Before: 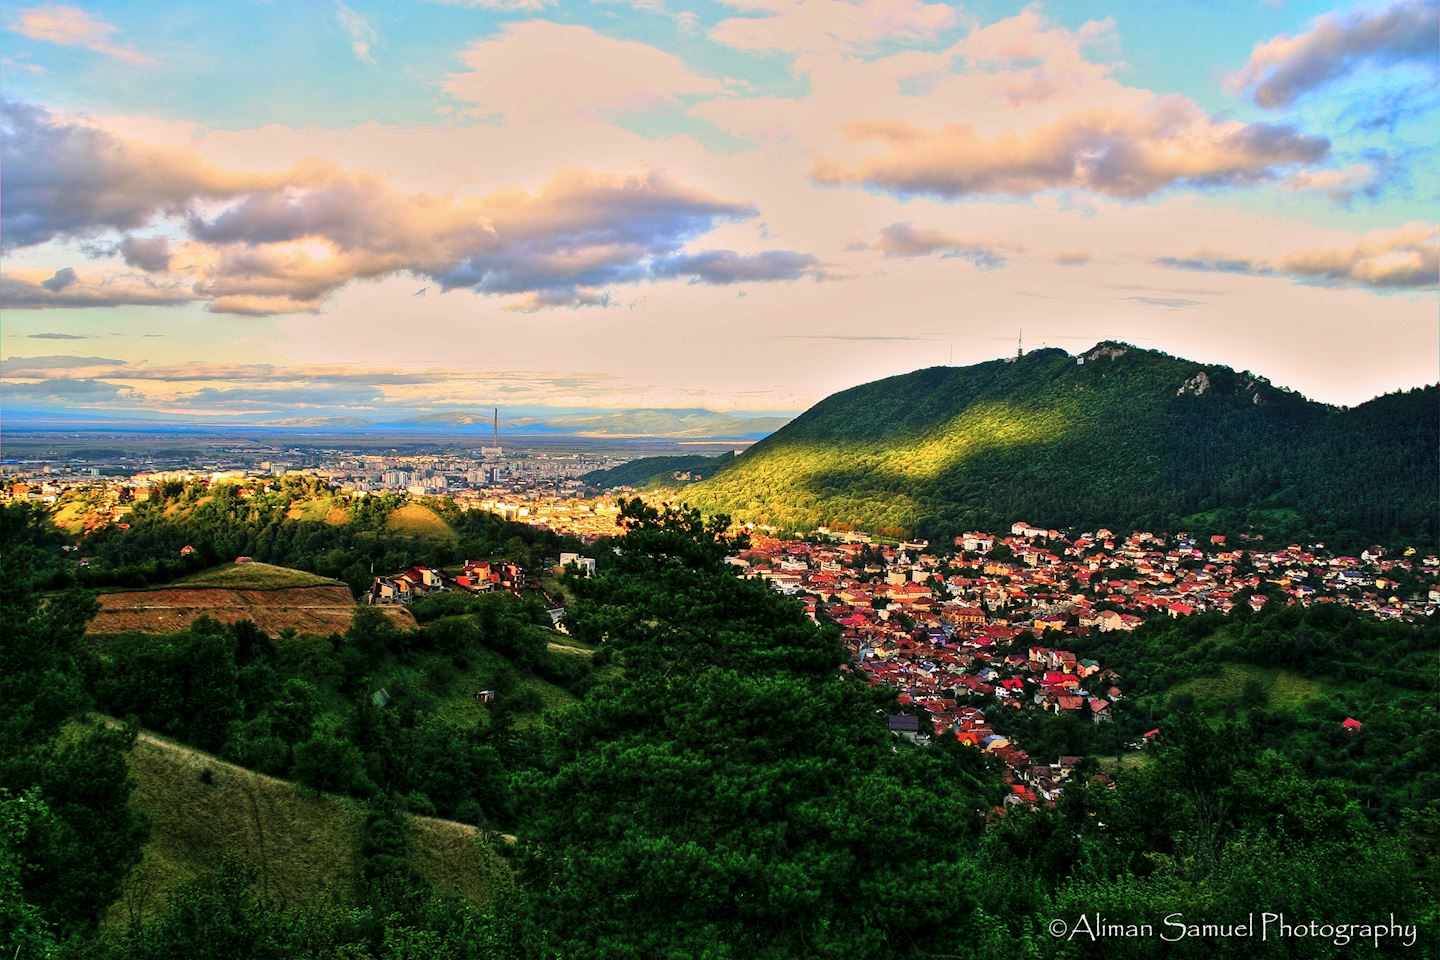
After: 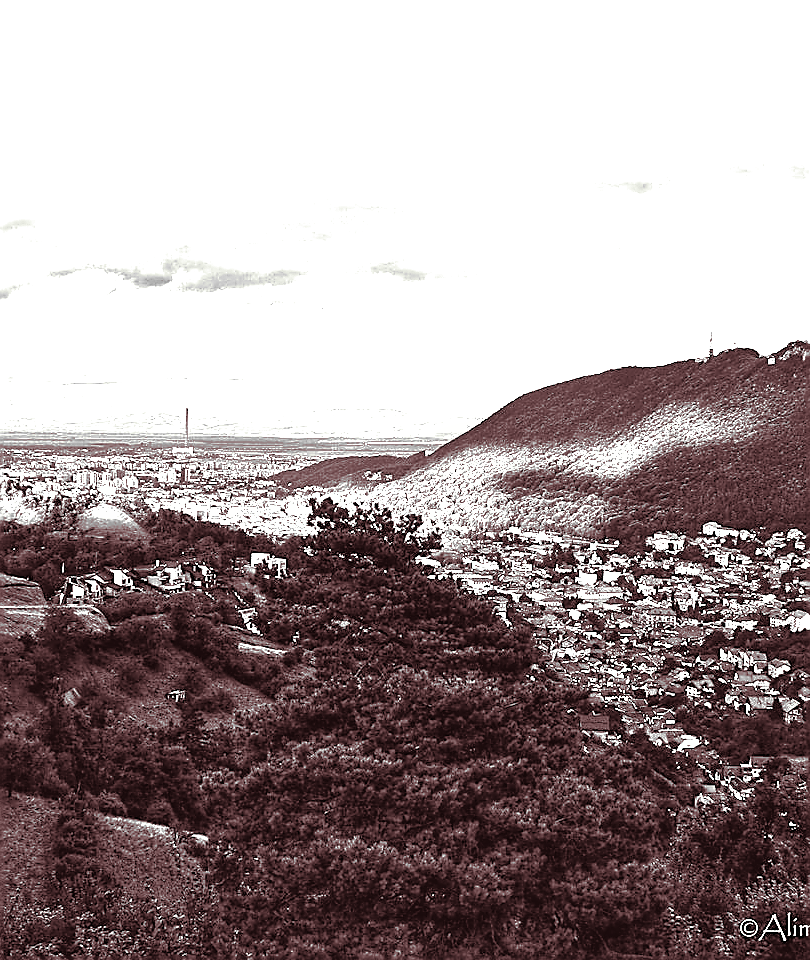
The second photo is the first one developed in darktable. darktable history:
split-toning: on, module defaults
monochrome: size 3.1
crop: left 21.496%, right 22.254%
shadows and highlights: on, module defaults
white balance: red 0.974, blue 1.044
exposure: black level correction -0.005, exposure 1 EV, compensate highlight preservation false
color balance rgb: shadows lift › chroma 2.79%, shadows lift › hue 190.66°, power › hue 171.85°, highlights gain › chroma 2.16%, highlights gain › hue 75.26°, global offset › luminance -0.51%, perceptual saturation grading › highlights -33.8%, perceptual saturation grading › mid-tones 14.98%, perceptual saturation grading › shadows 48.43%, perceptual brilliance grading › highlights 15.68%, perceptual brilliance grading › mid-tones 6.62%, perceptual brilliance grading › shadows -14.98%, global vibrance 11.32%, contrast 5.05%
sharpen: radius 1.4, amount 1.25, threshold 0.7
